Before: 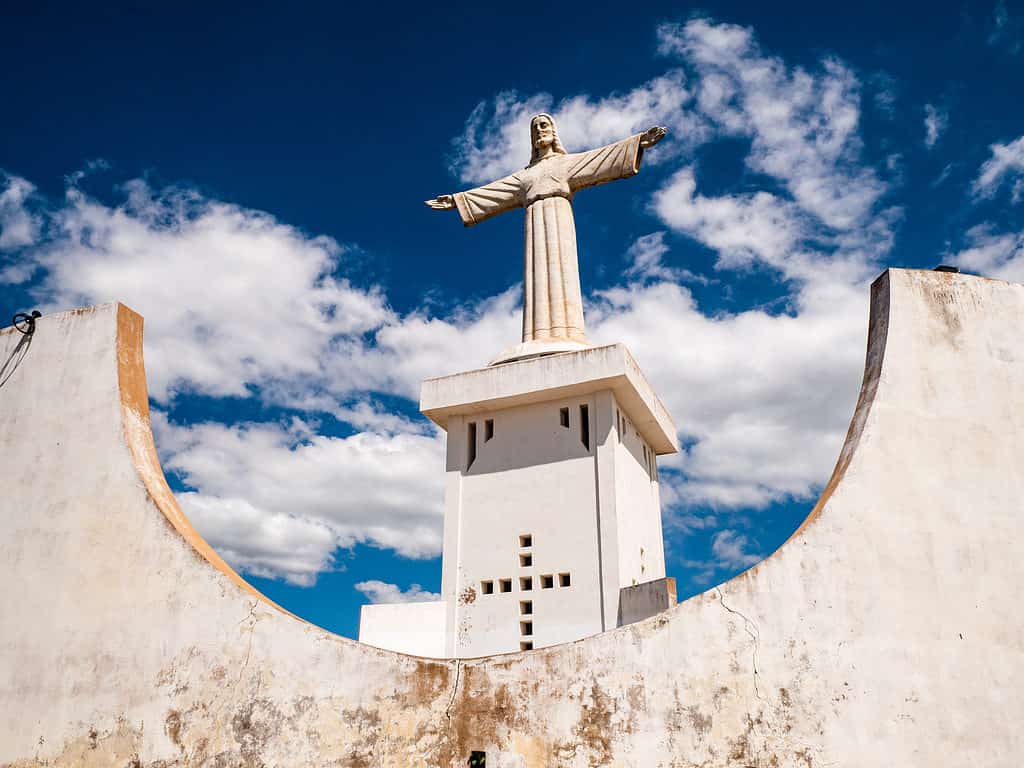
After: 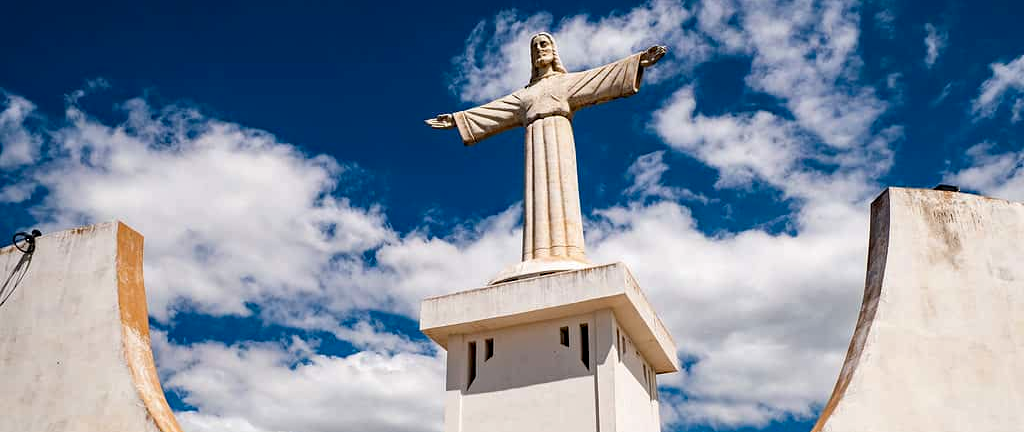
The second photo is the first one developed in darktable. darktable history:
haze removal: compatibility mode true, adaptive false
crop and rotate: top 10.605%, bottom 33.122%
